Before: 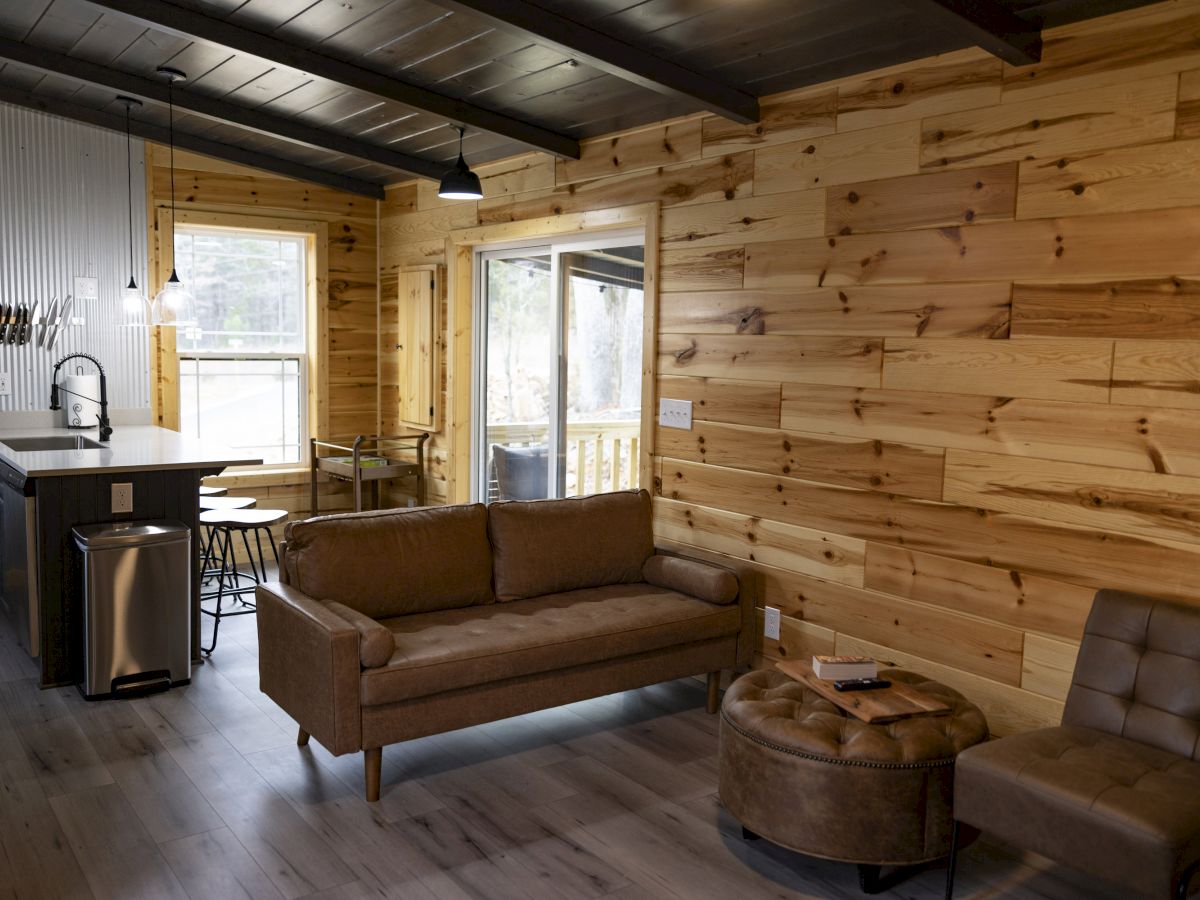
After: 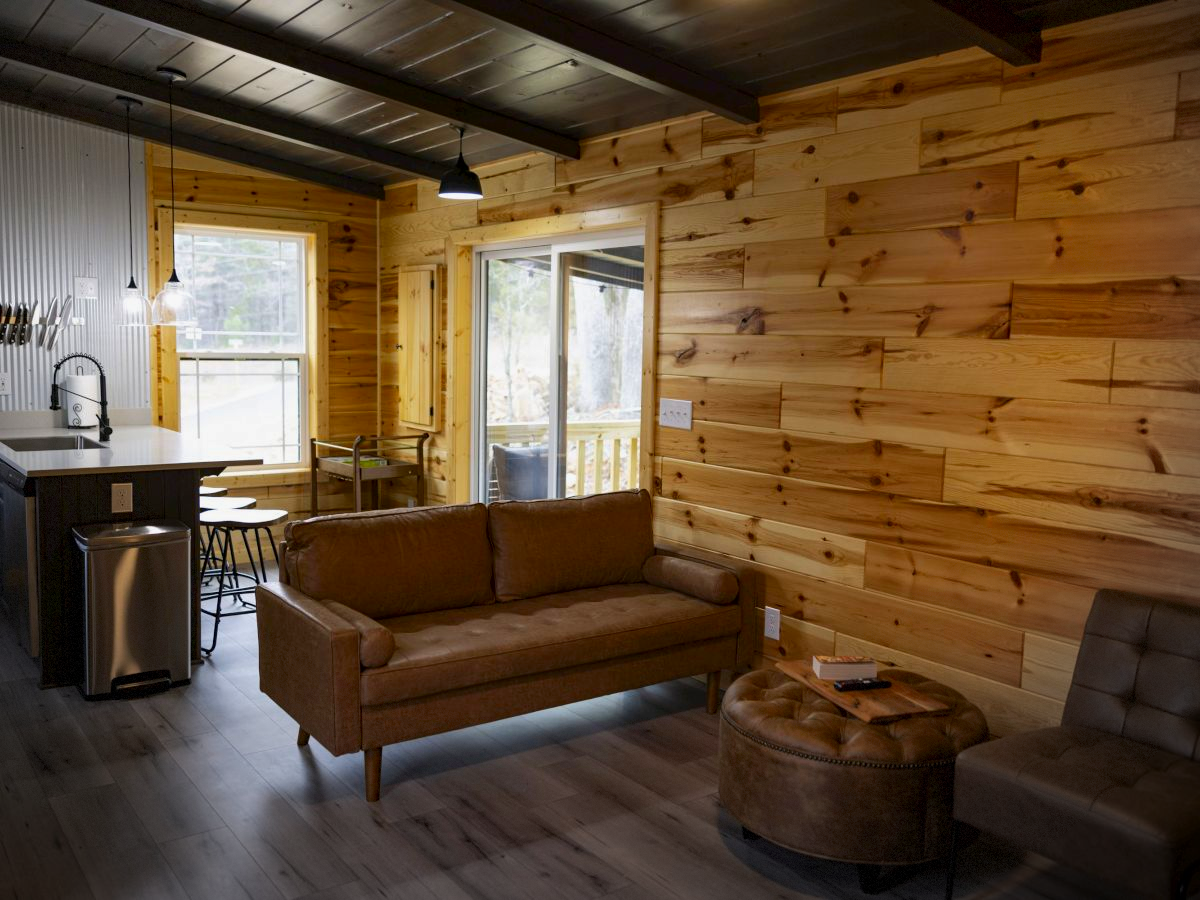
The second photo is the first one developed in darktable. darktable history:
vignetting: center (-0.051, -0.354), width/height ratio 1.1, dithering 8-bit output
contrast brightness saturation: brightness -0.026, saturation 0.336
shadows and highlights: shadows -20.09, white point adjustment -2.09, highlights -34.98
